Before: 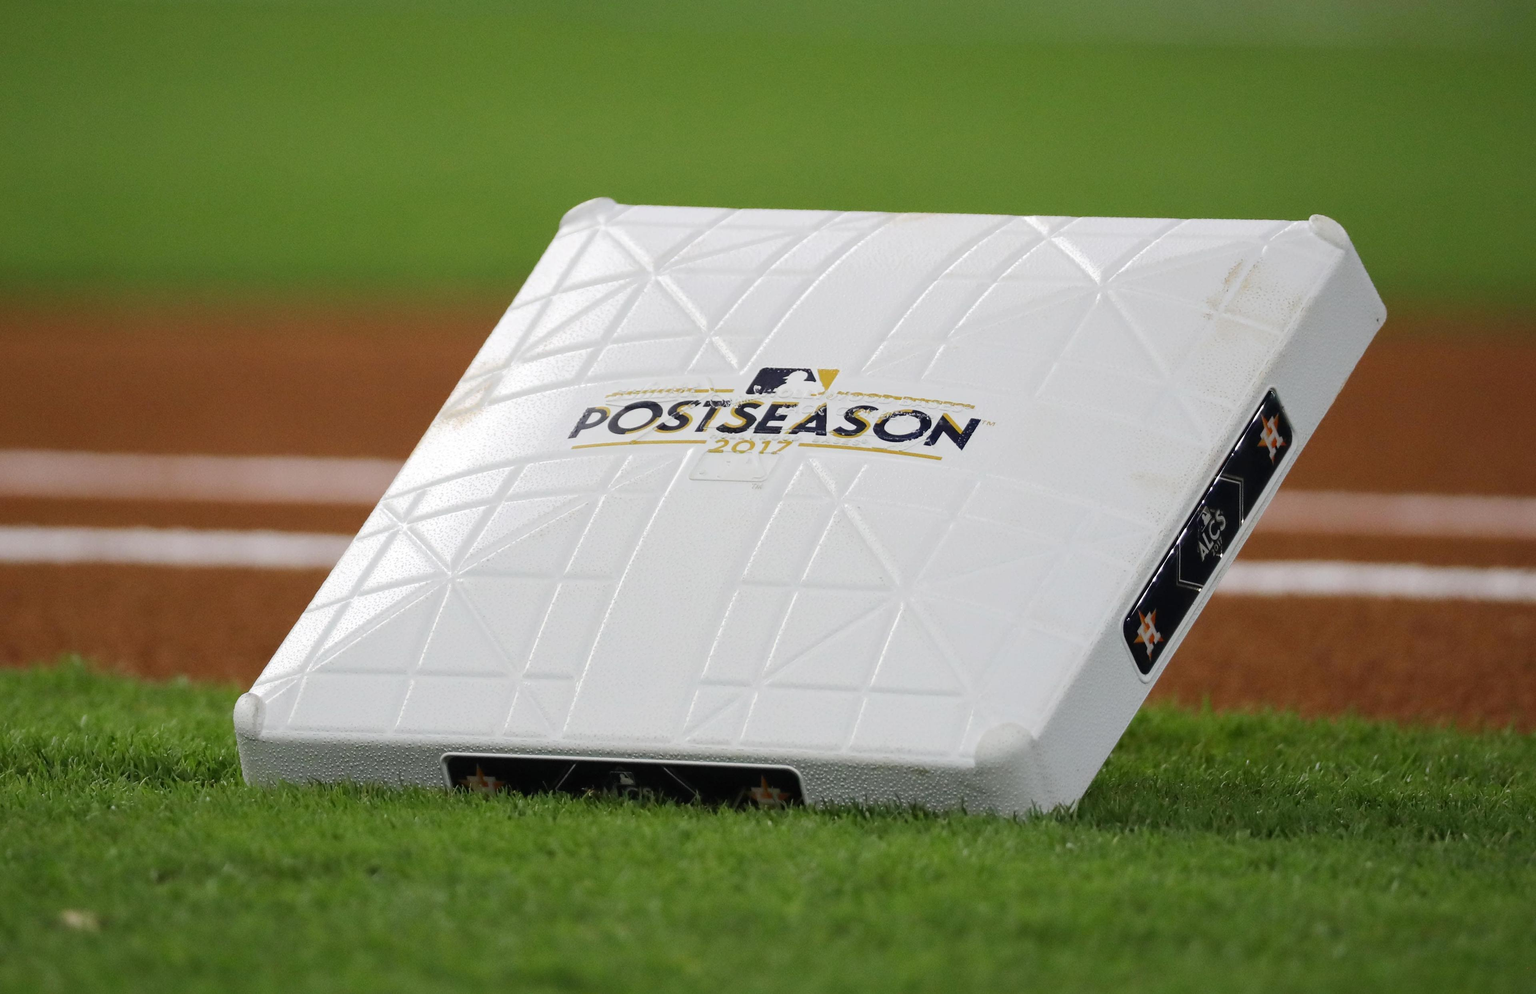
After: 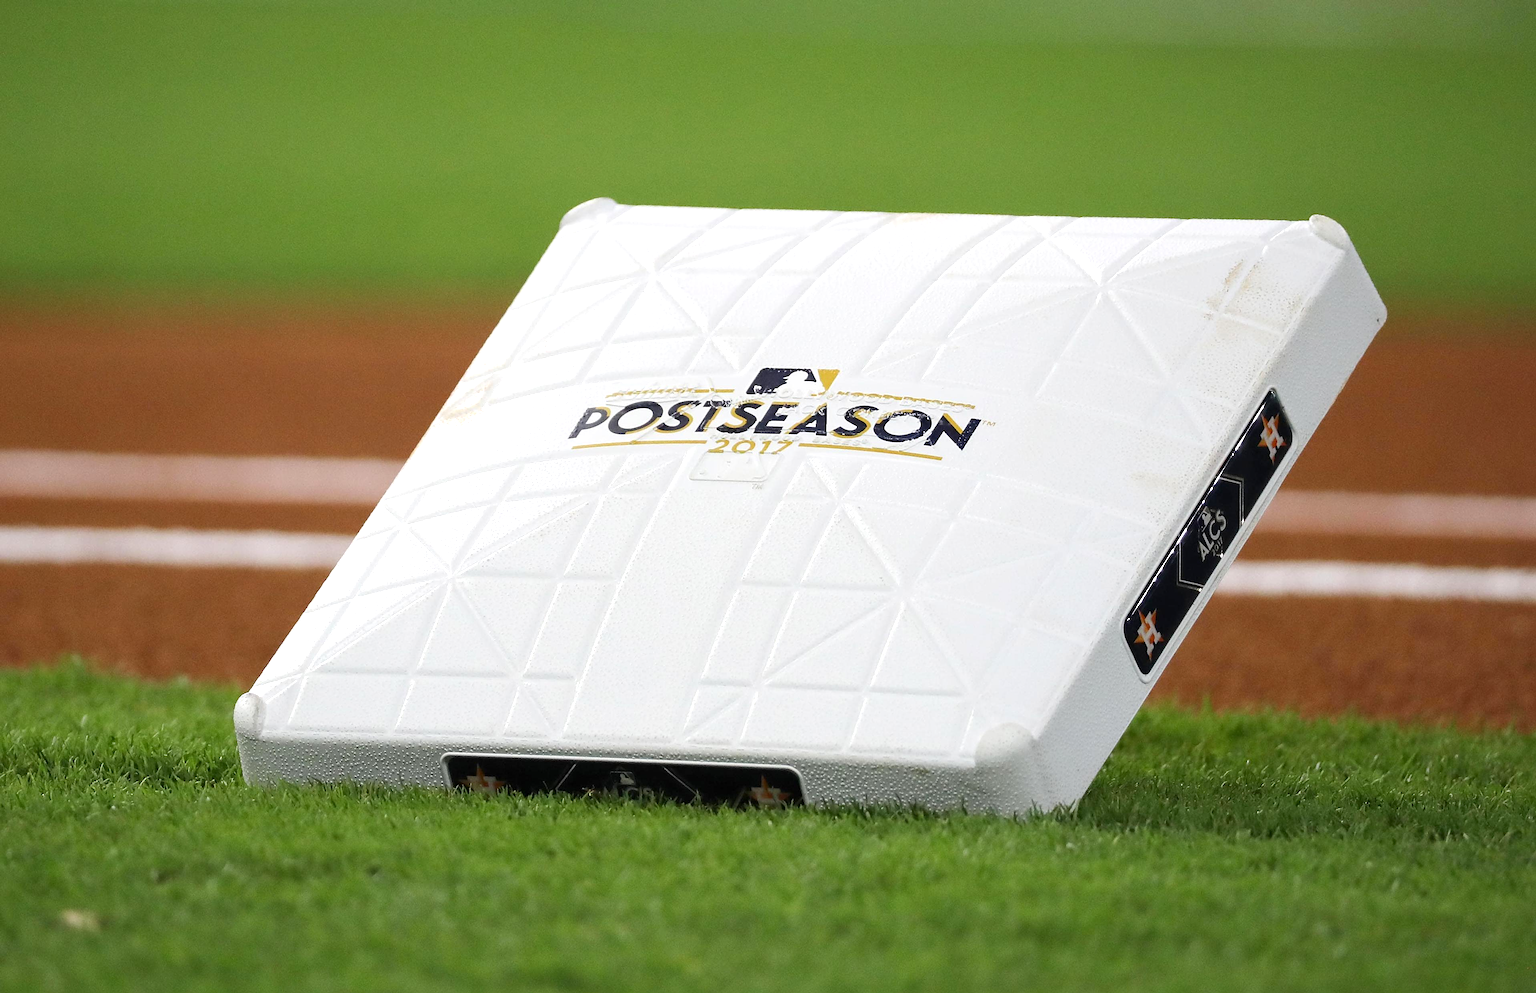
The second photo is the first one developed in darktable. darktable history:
sharpen: on, module defaults
exposure: black level correction 0.001, exposure 0.5 EV, compensate highlight preservation false
